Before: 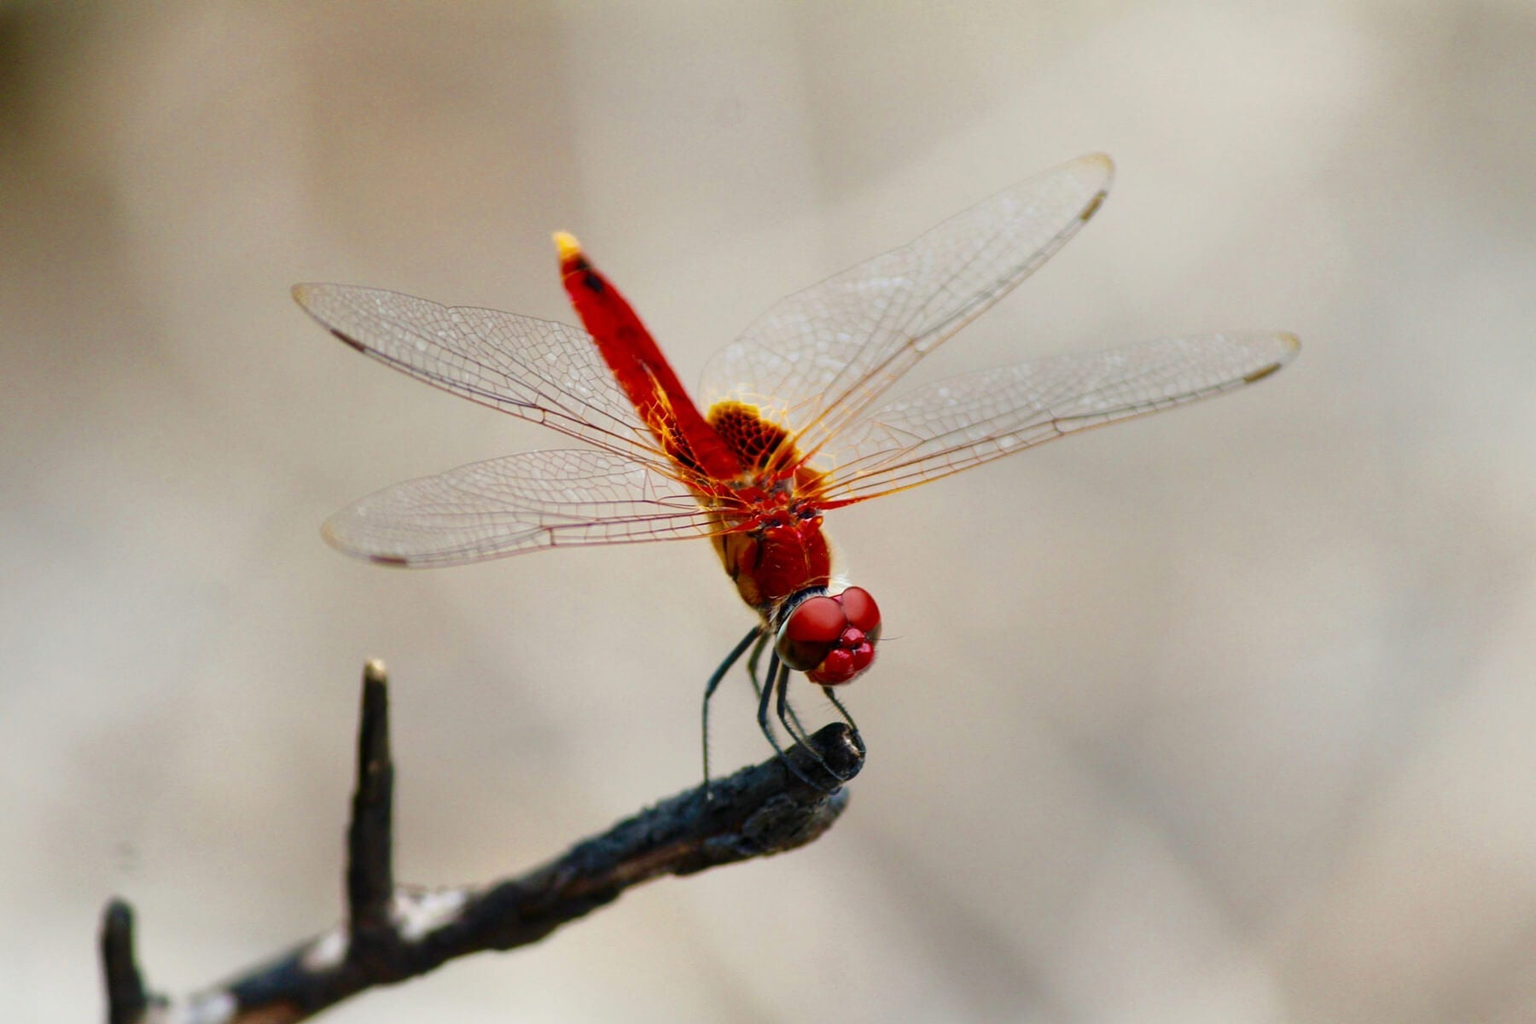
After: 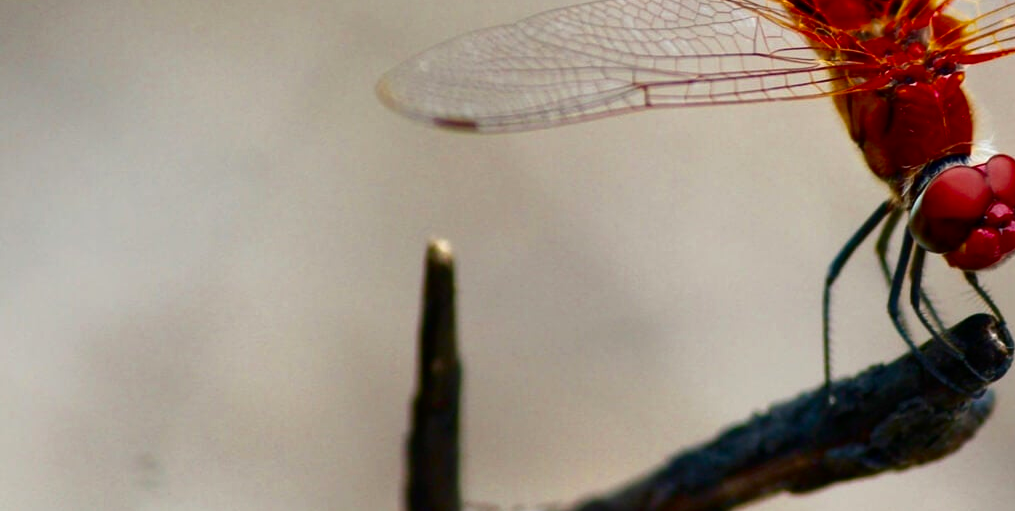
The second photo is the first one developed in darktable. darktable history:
crop: top 44.483%, right 43.593%, bottom 12.892%
contrast brightness saturation: contrast 0.07, brightness -0.14, saturation 0.11
shadows and highlights: shadows -10, white point adjustment 1.5, highlights 10
